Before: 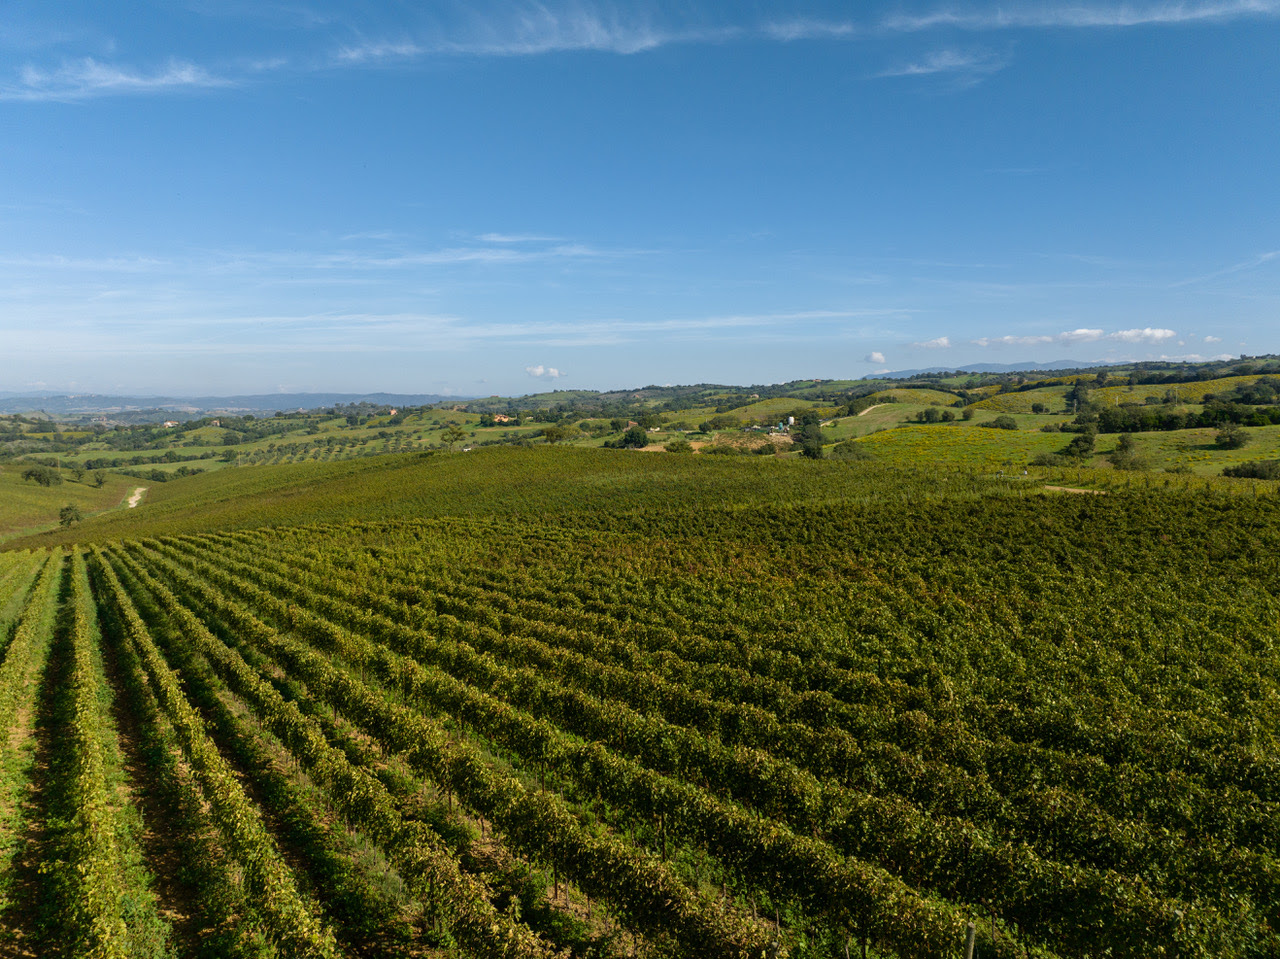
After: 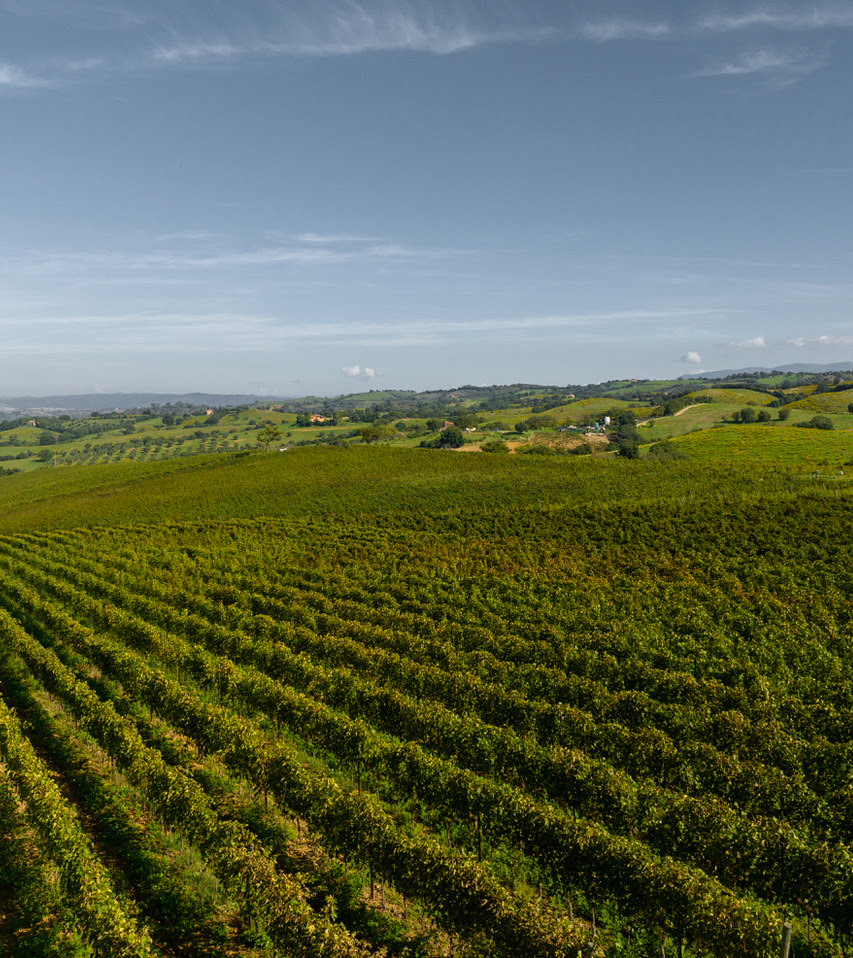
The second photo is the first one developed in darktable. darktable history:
vibrance: vibrance 0%
color zones: curves: ch1 [(0.25, 0.61) (0.75, 0.248)]
crop and rotate: left 14.385%, right 18.948%
